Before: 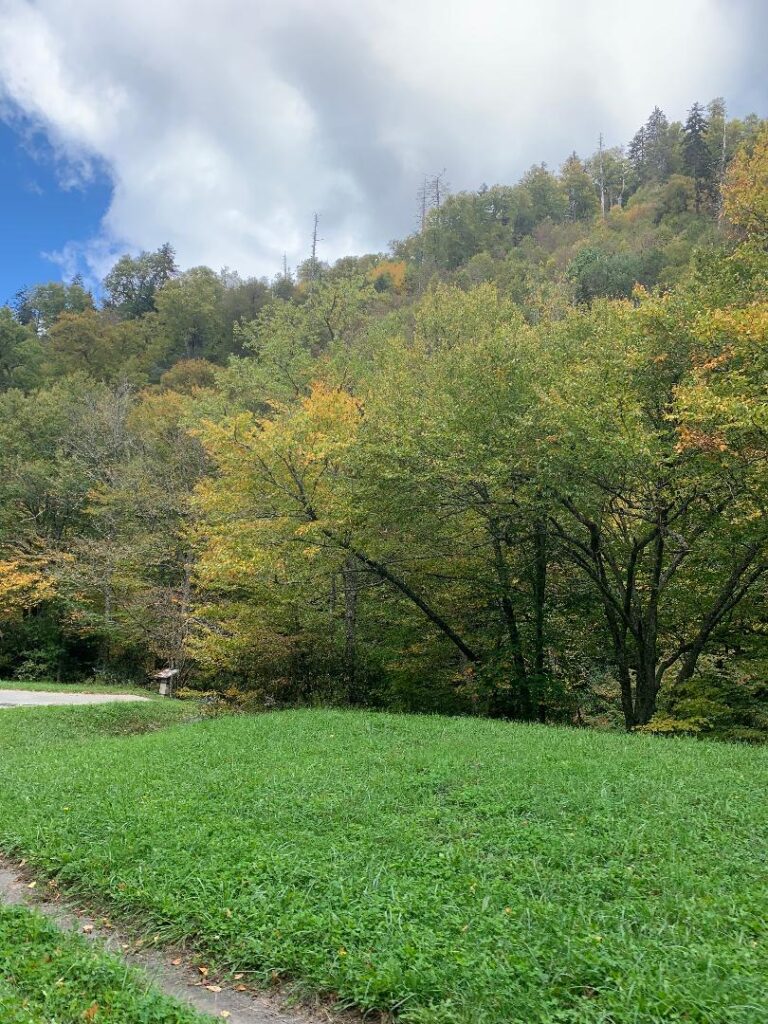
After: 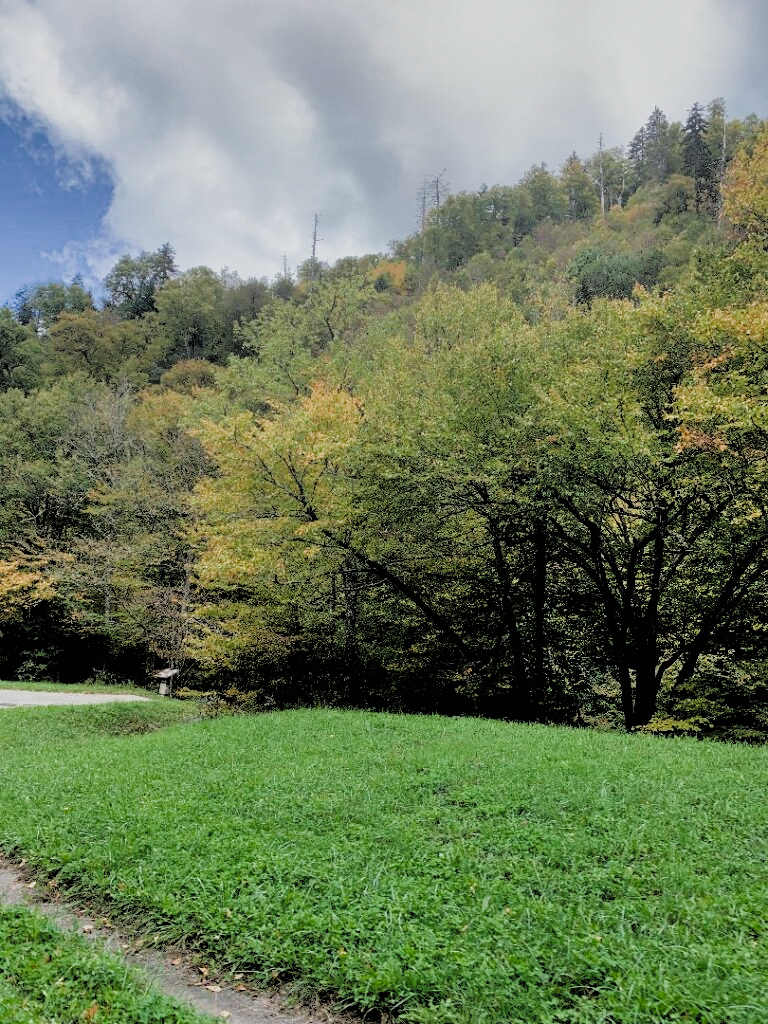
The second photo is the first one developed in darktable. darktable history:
exposure: black level correction 0.011, compensate highlight preservation false
shadows and highlights: low approximation 0.01, soften with gaussian
filmic rgb: black relative exposure -3.34 EV, white relative exposure 3.46 EV, threshold 3.02 EV, hardness 2.37, contrast 1.103, color science v4 (2020), iterations of high-quality reconstruction 0, enable highlight reconstruction true
